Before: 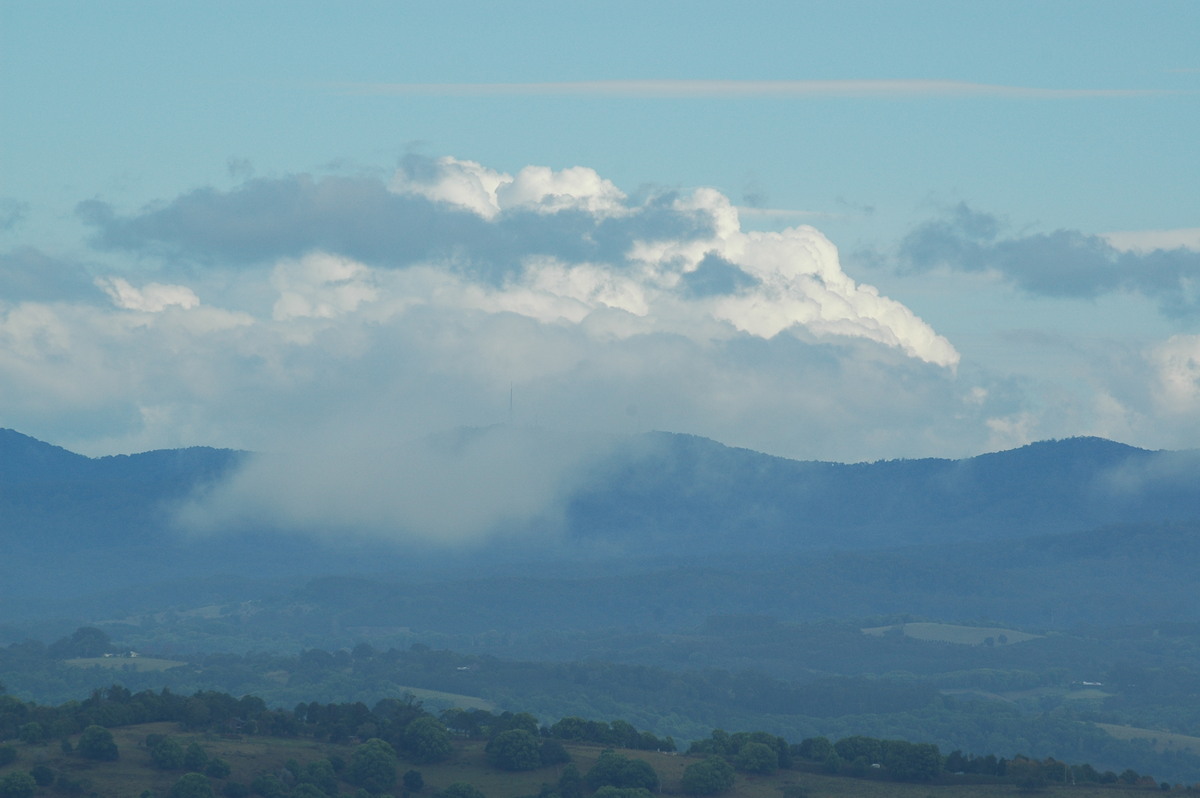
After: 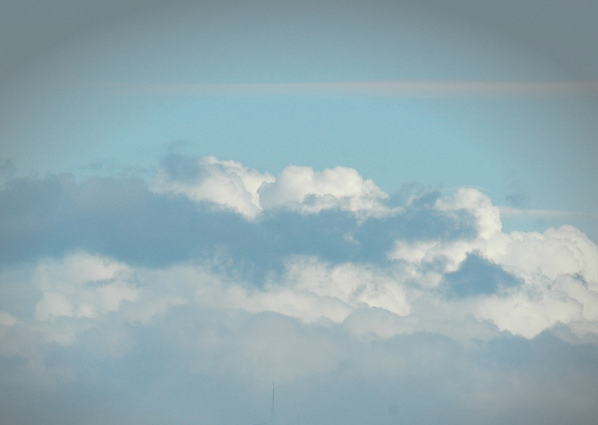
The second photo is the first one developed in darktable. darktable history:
vignetting: center (-0.028, 0.238), automatic ratio true, unbound false
crop: left 19.879%, right 30.267%, bottom 46.623%
